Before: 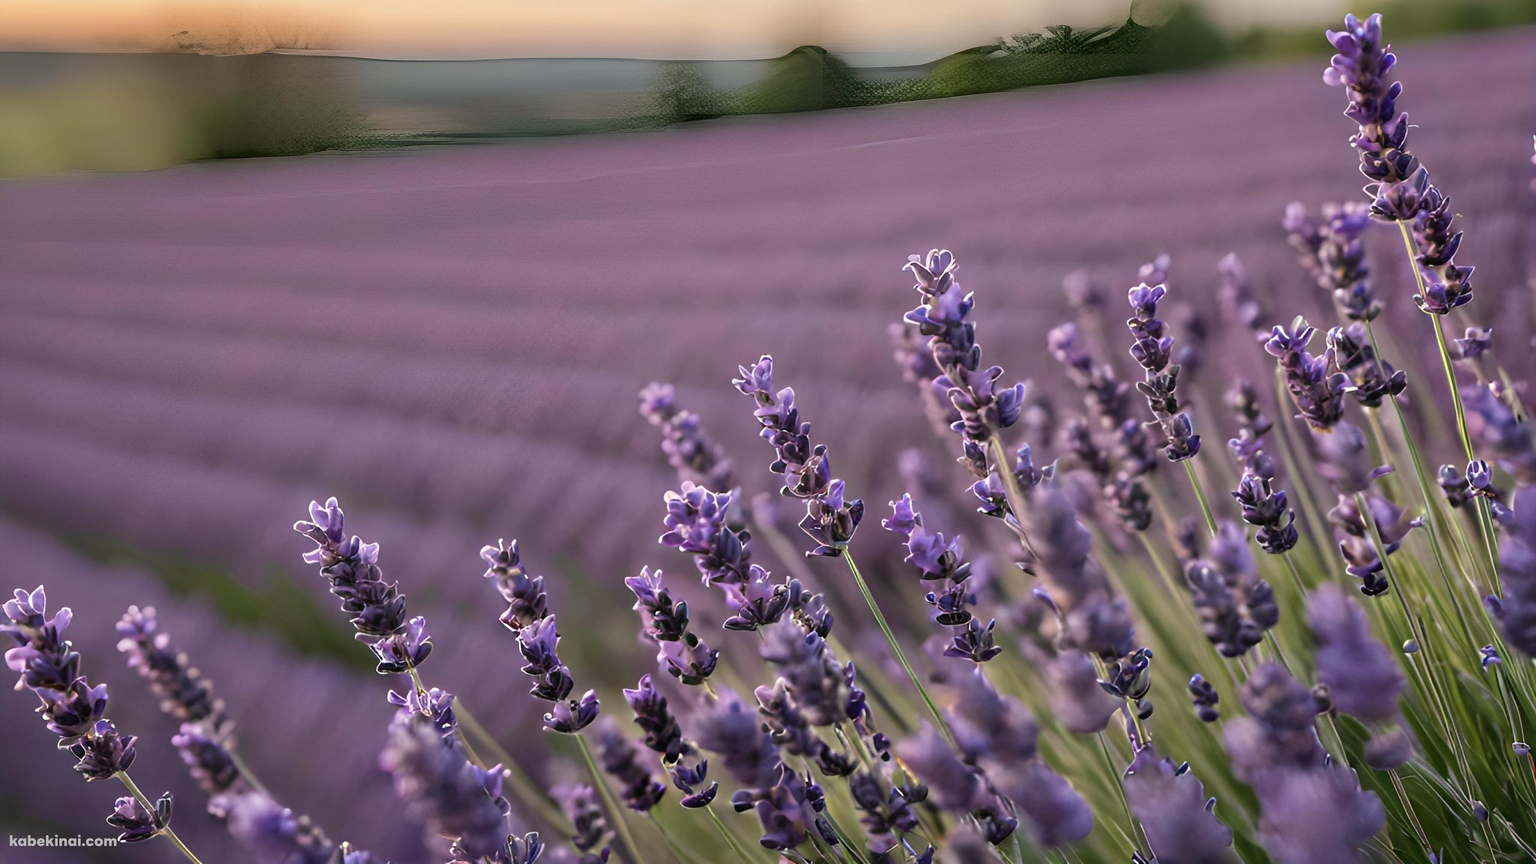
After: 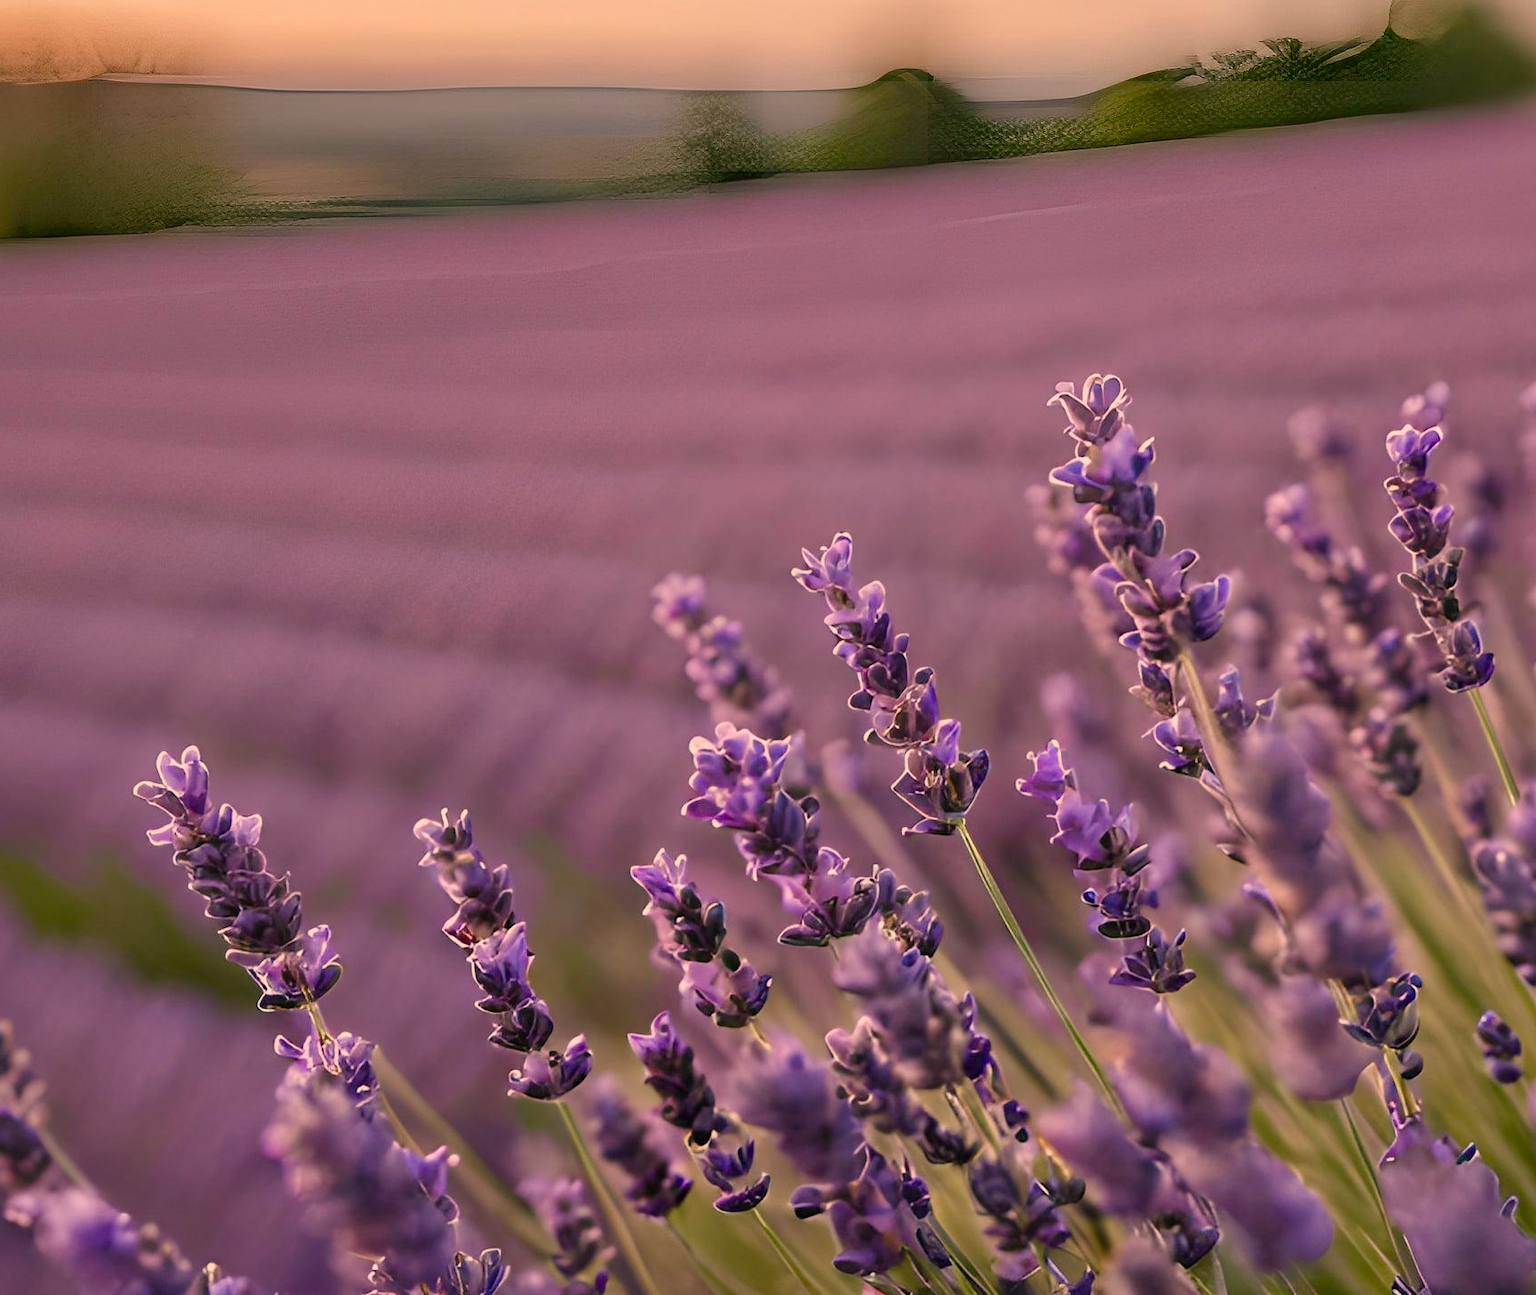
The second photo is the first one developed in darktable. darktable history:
color balance rgb: shadows lift › chroma 1%, shadows lift › hue 113°, highlights gain › chroma 0.2%, highlights gain › hue 333°, perceptual saturation grading › global saturation 20%, perceptual saturation grading › highlights -50%, perceptual saturation grading › shadows 25%, contrast -10%
crop and rotate: left 13.342%, right 19.991%
color correction: highlights a* 17.88, highlights b* 18.79
